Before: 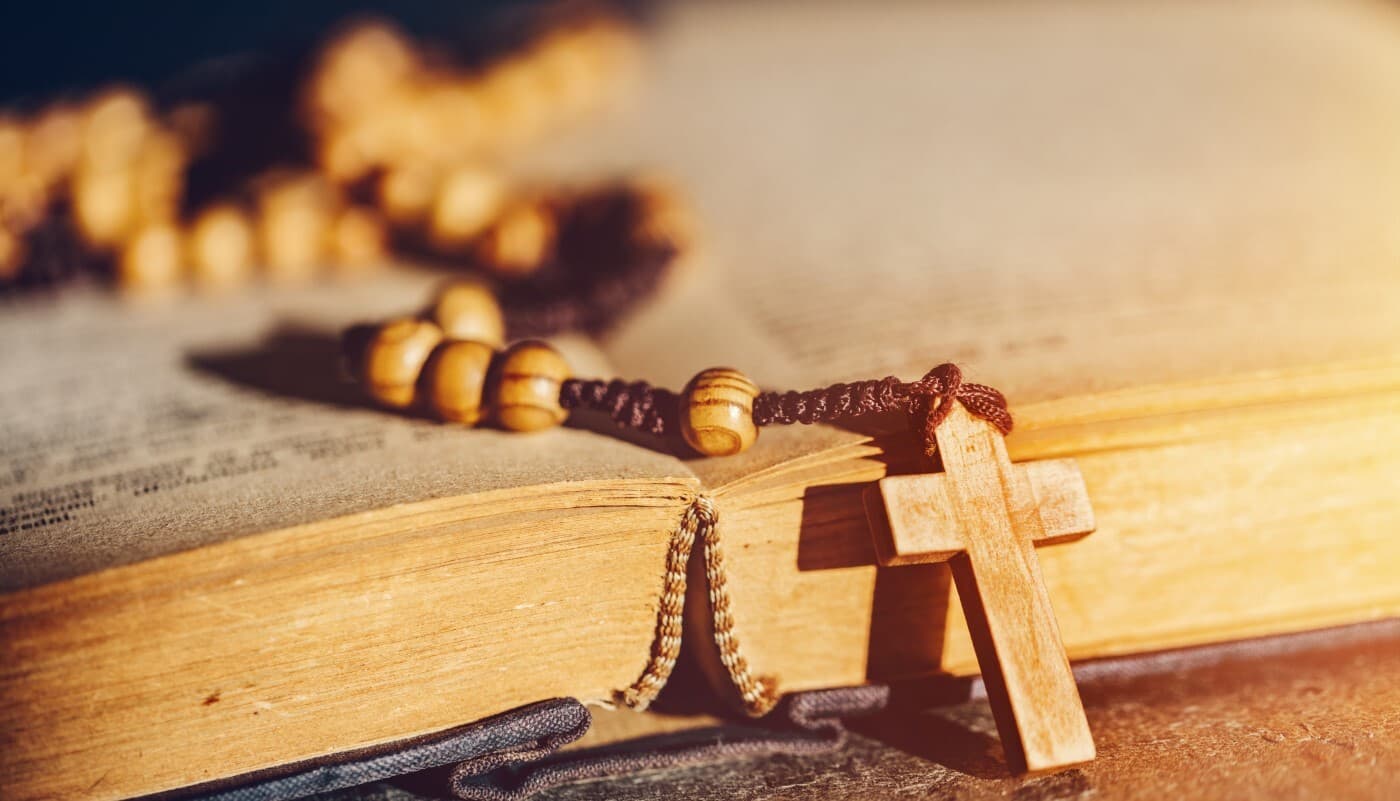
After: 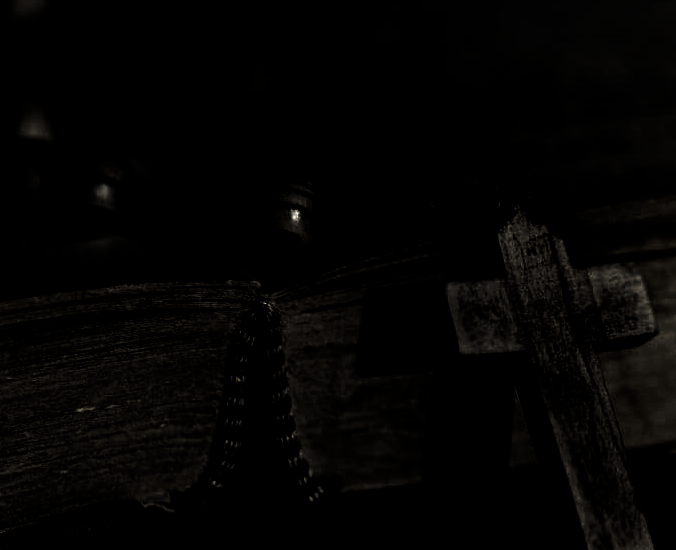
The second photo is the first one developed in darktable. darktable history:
levels: levels [0.721, 0.937, 0.997]
crop: left 31.379%, top 24.658%, right 20.326%, bottom 6.628%
